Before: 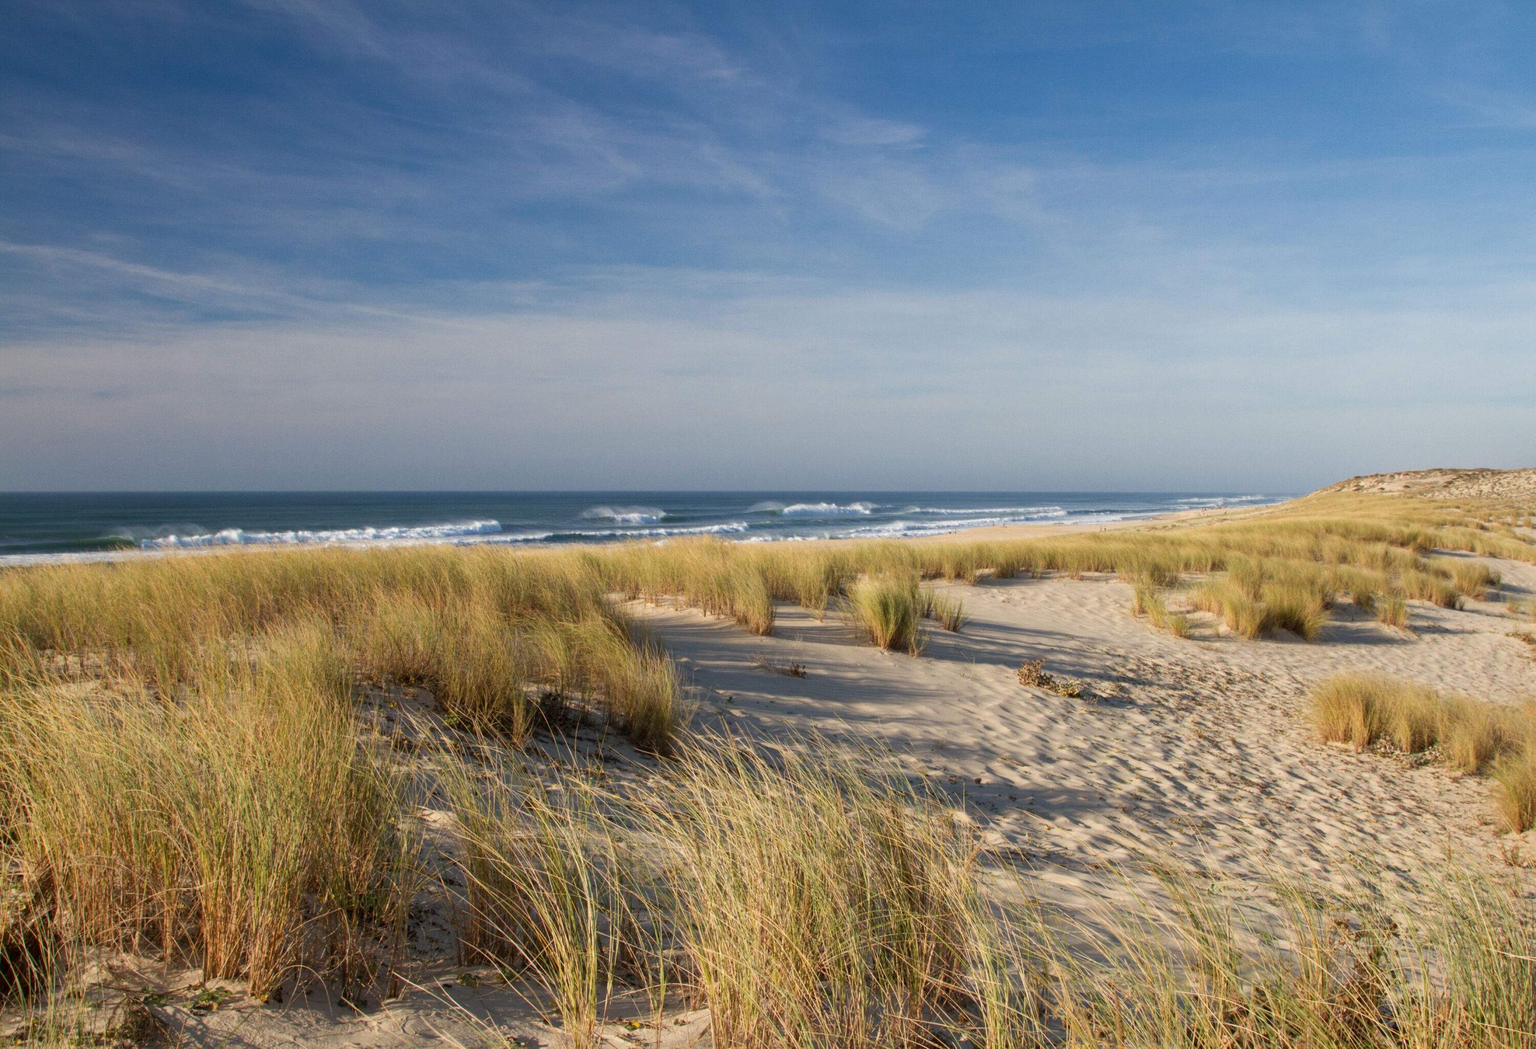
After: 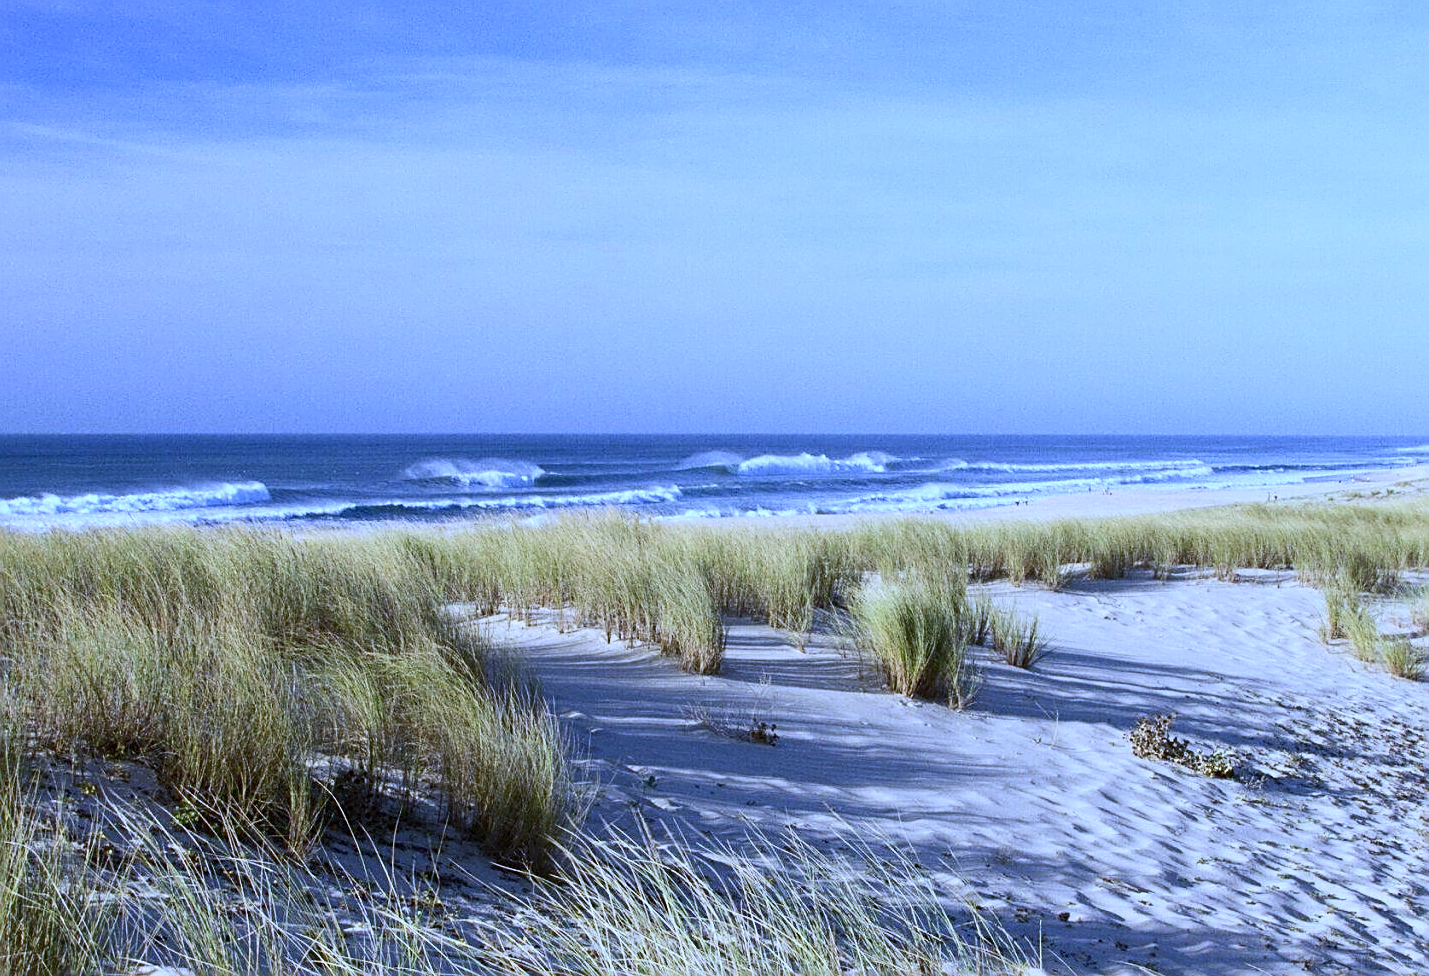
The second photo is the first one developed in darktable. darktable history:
crop and rotate: left 22.13%, top 22.054%, right 22.026%, bottom 22.102%
white balance: red 0.766, blue 1.537
contrast brightness saturation: contrast 0.24, brightness 0.09
sharpen: amount 0.75
